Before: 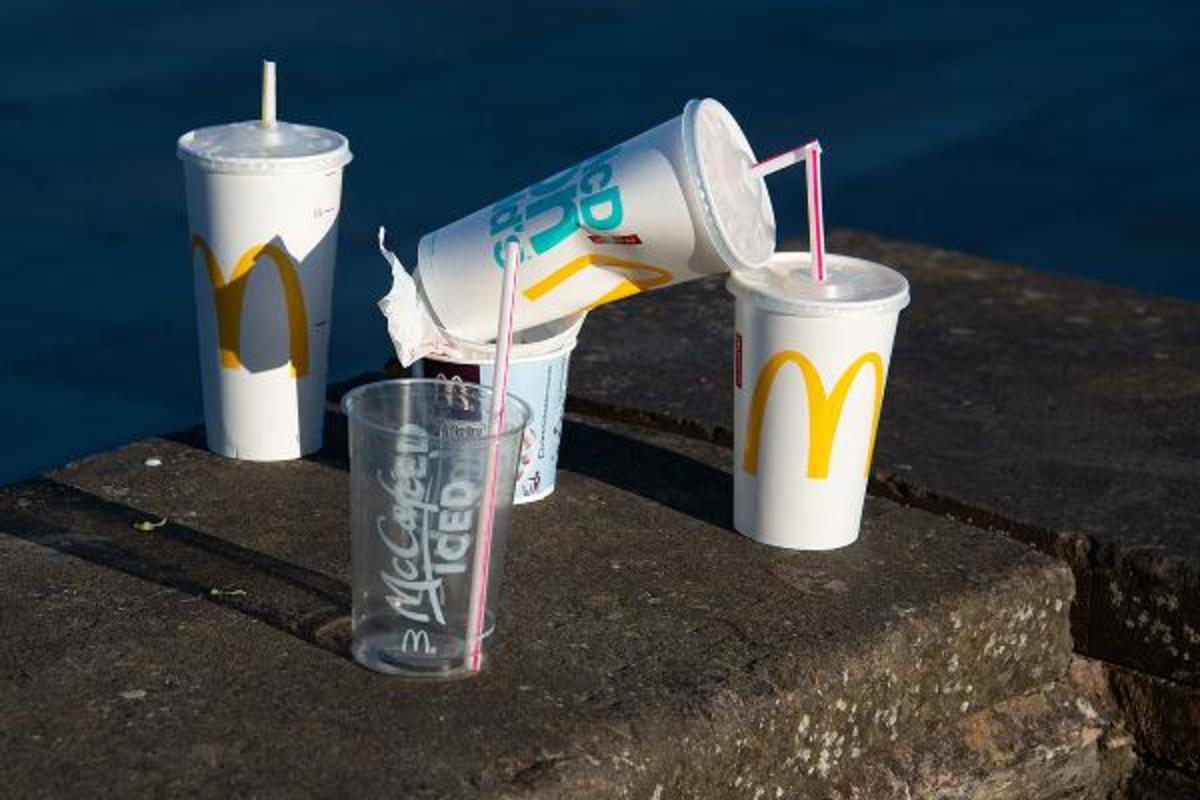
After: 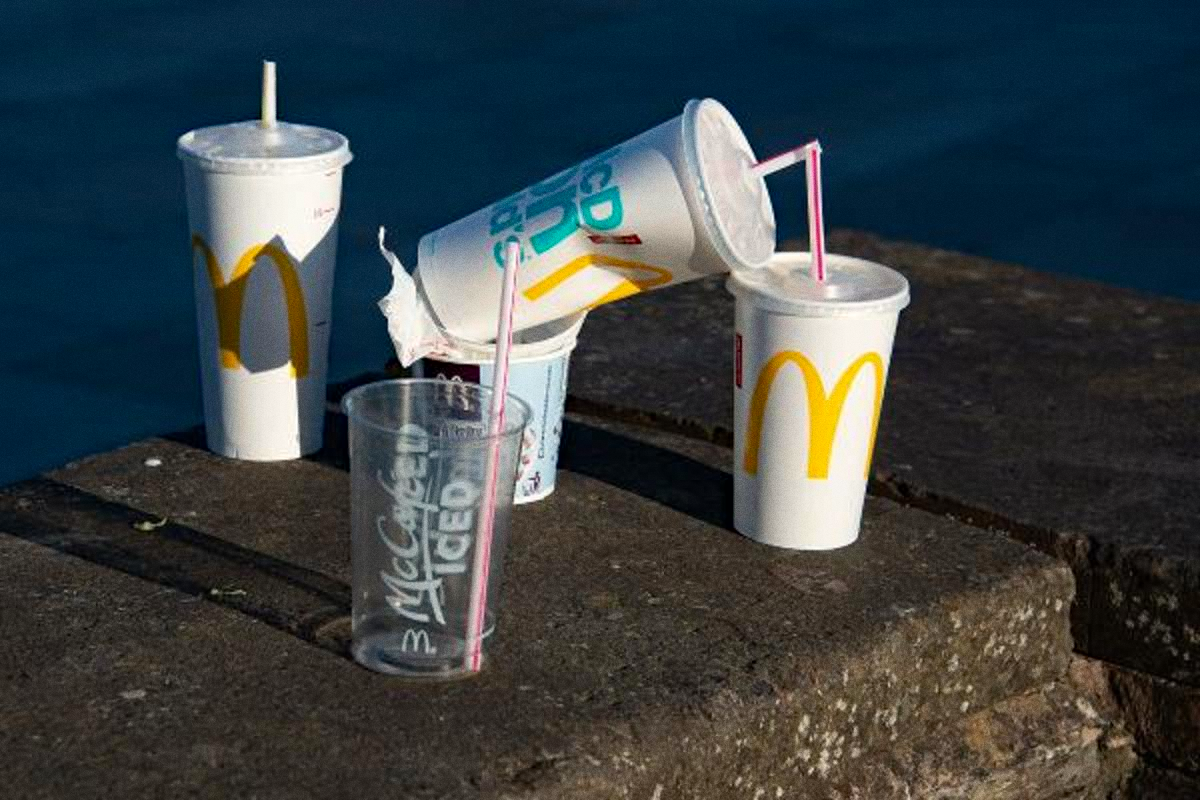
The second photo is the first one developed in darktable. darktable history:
white balance: red 1.009, blue 0.985
contrast brightness saturation: saturation -0.04
grain: coarseness 0.47 ISO
haze removal: adaptive false
